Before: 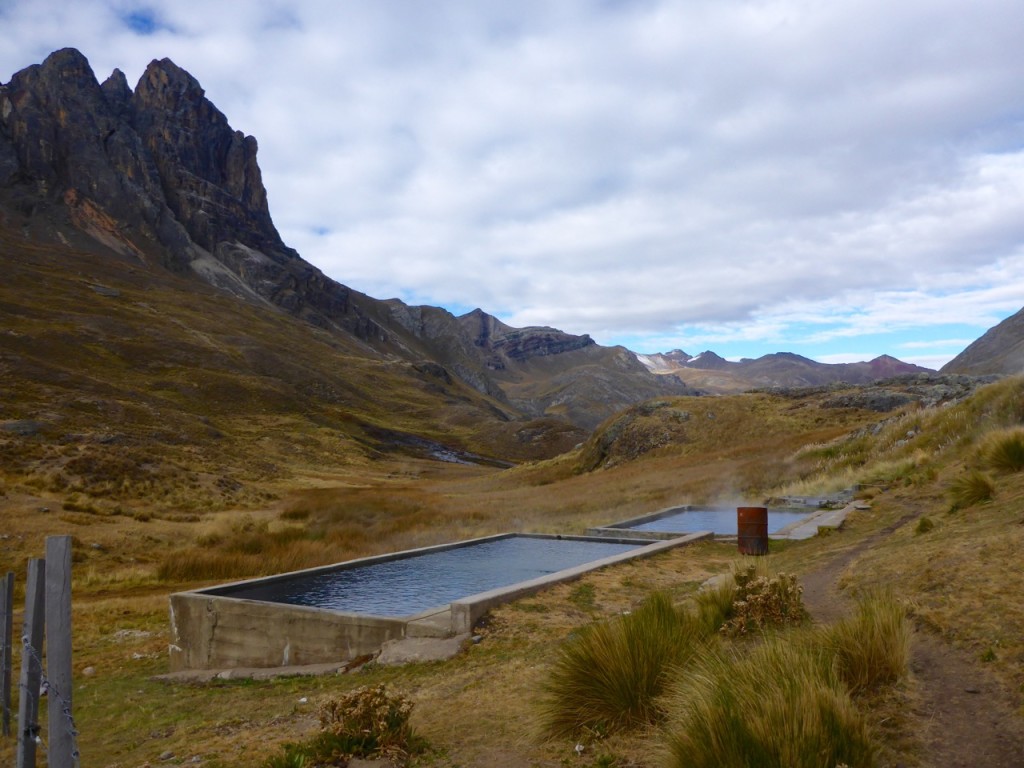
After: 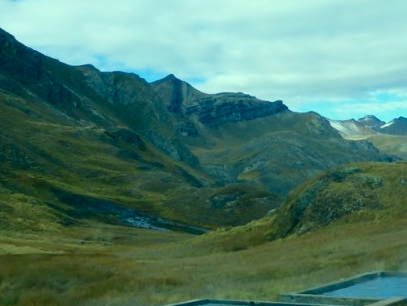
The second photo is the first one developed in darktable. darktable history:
color correction: highlights a* -20.05, highlights b* 9.8, shadows a* -20.64, shadows b* -10.18
crop: left 29.983%, top 30.489%, right 30.175%, bottom 29.592%
